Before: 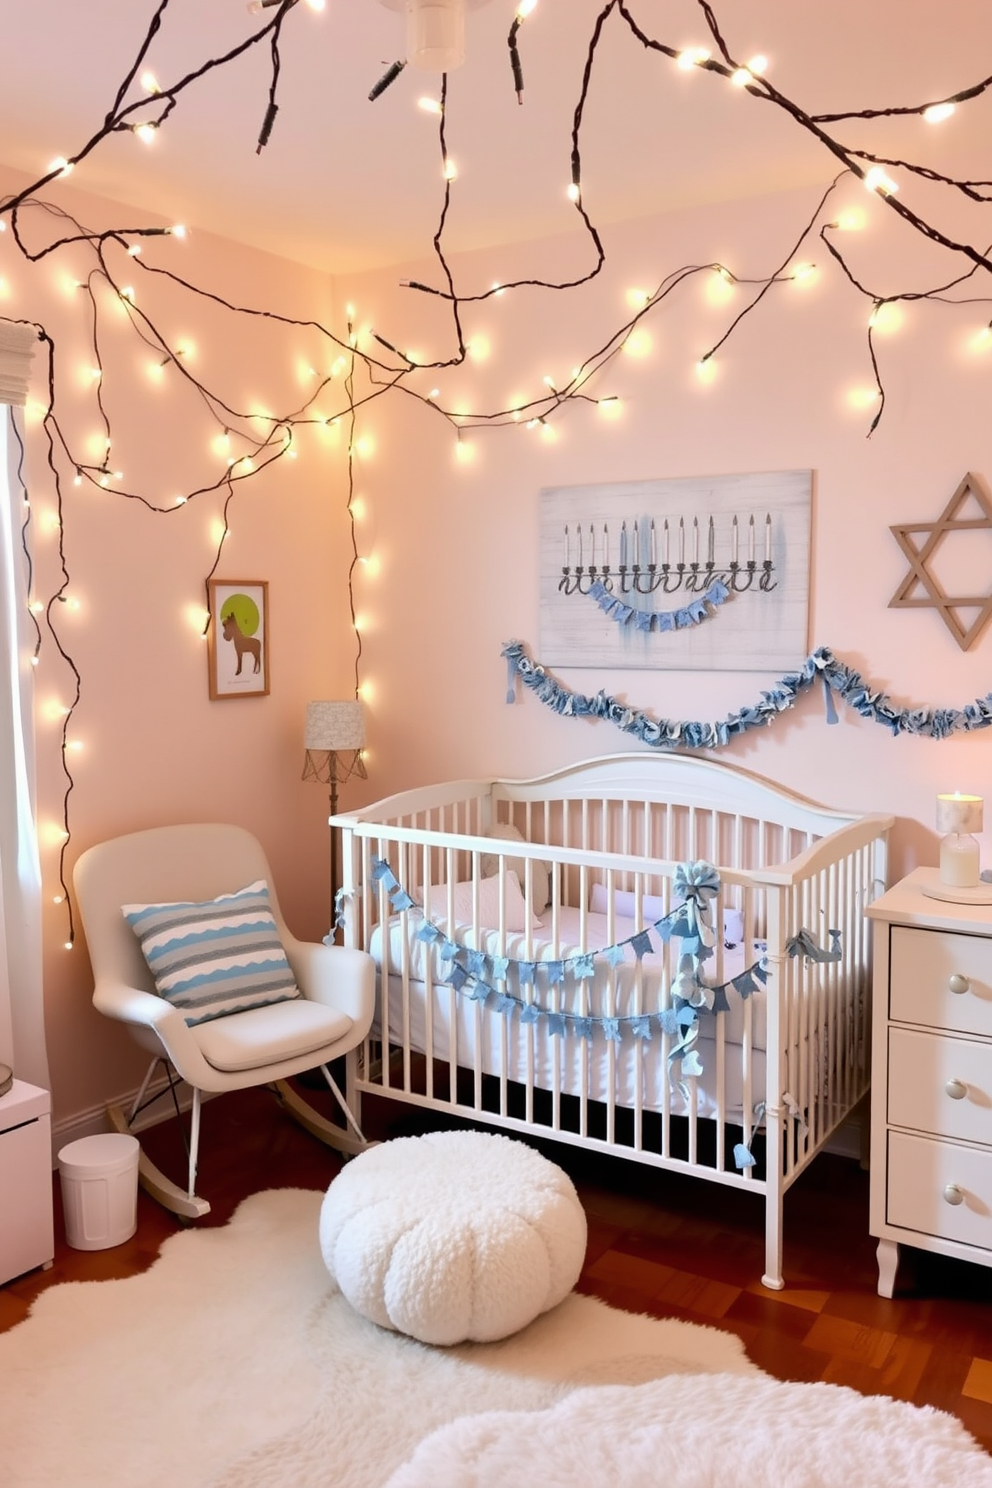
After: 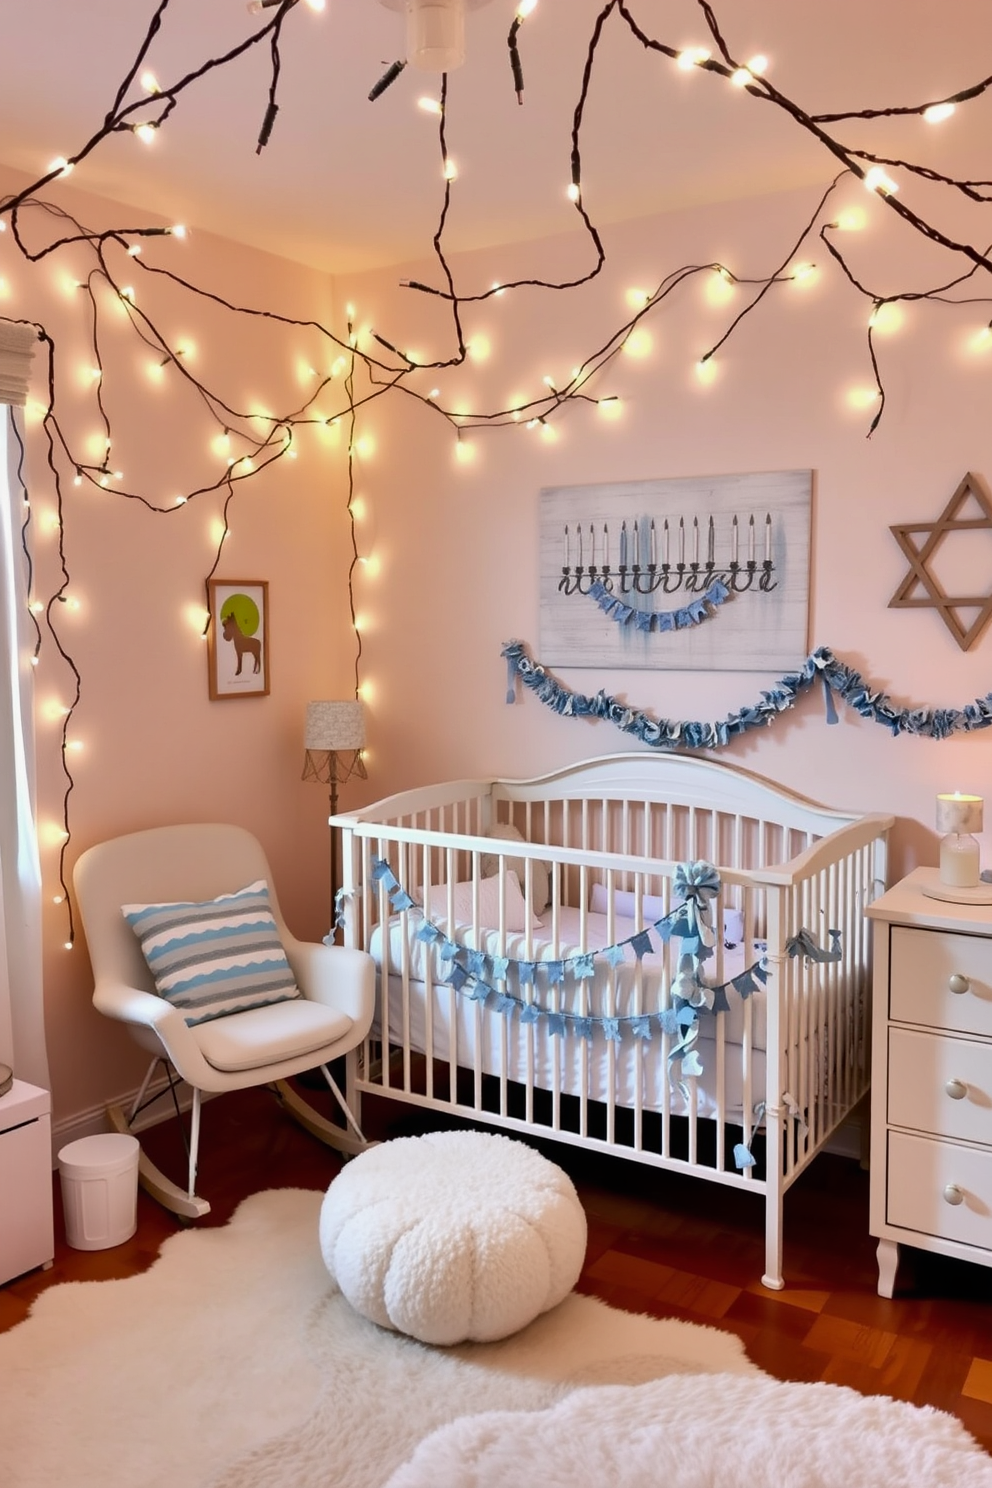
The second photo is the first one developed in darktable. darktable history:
shadows and highlights: shadows 43.57, white point adjustment -1.63, soften with gaussian
